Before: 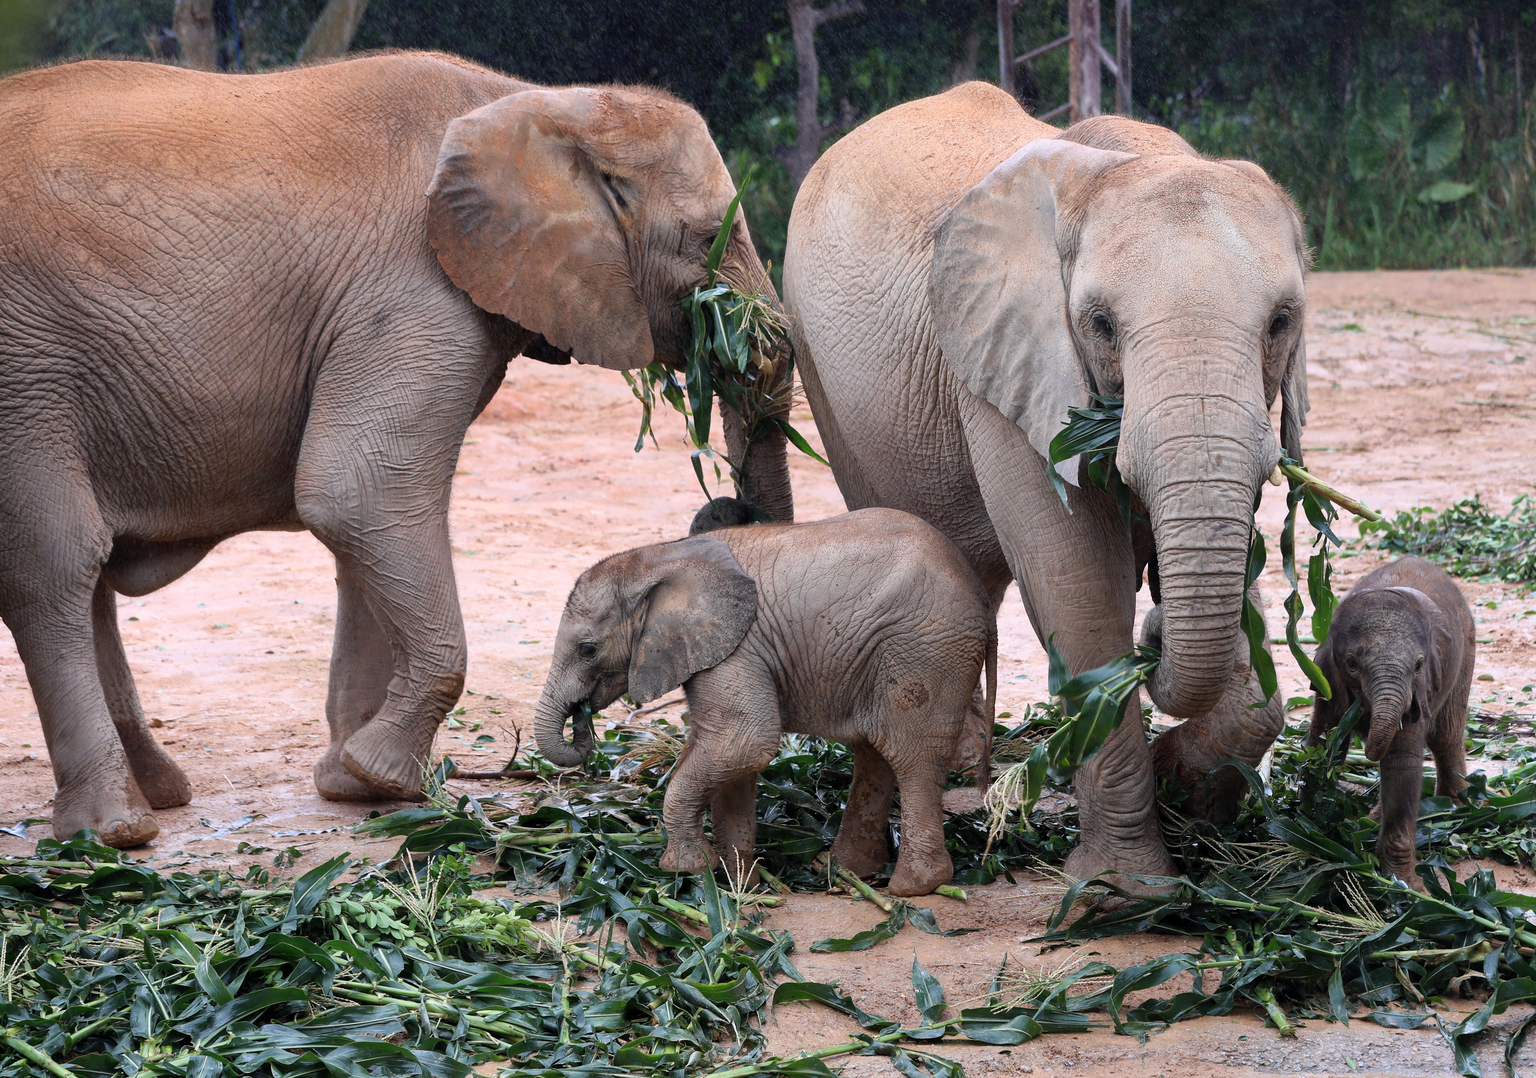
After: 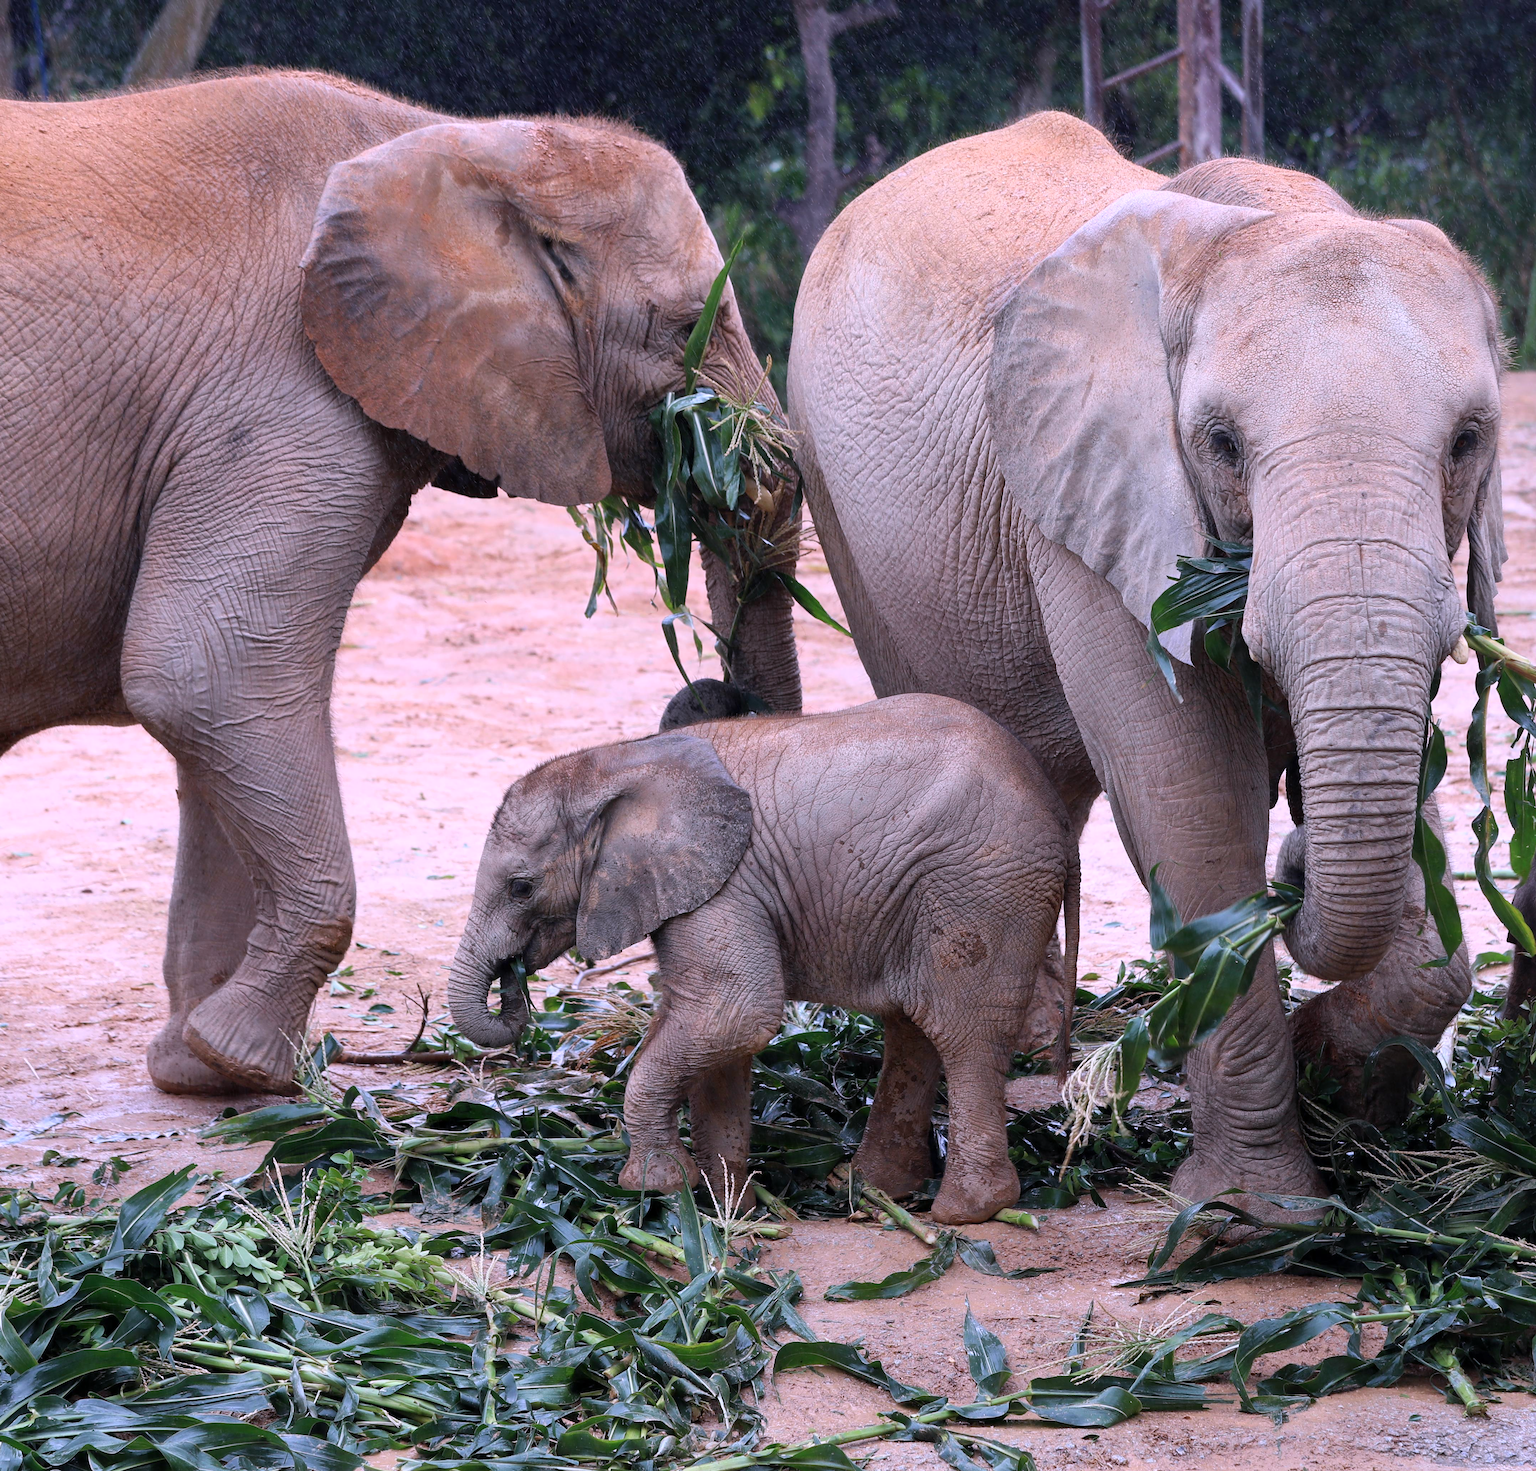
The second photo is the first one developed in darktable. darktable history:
color calibration: illuminant as shot in camera, x 0.358, y 0.373, temperature 4628.91 K
white balance: red 1.05, blue 1.072
crop: left 13.443%, right 13.31%
